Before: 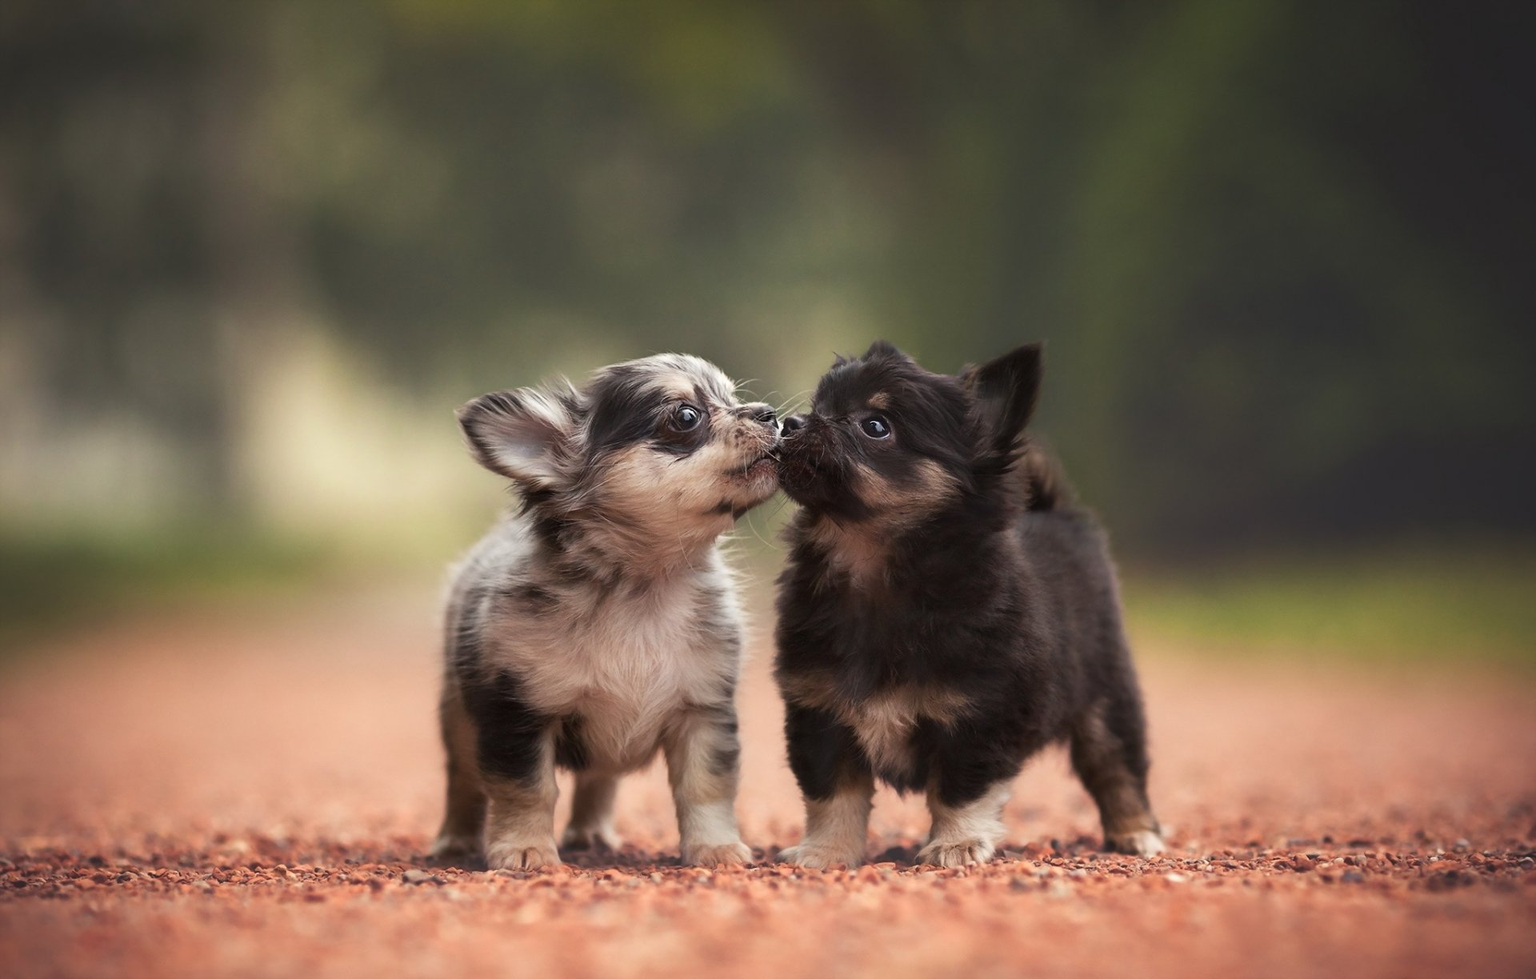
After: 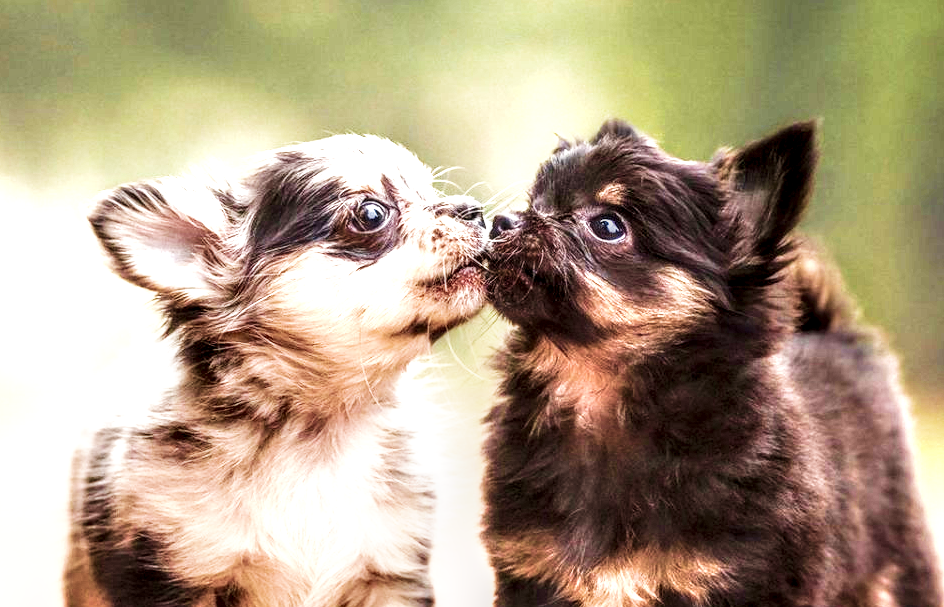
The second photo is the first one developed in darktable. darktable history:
base curve: curves: ch0 [(0, 0) (0.007, 0.004) (0.027, 0.03) (0.046, 0.07) (0.207, 0.54) (0.442, 0.872) (0.673, 0.972) (1, 1)], preserve colors none
velvia: strength 50.18%
crop: left 25.403%, top 25.084%, right 25.383%, bottom 25.29%
local contrast: highlights 0%, shadows 7%, detail 181%
color zones: curves: ch0 [(0.068, 0.464) (0.25, 0.5) (0.48, 0.508) (0.75, 0.536) (0.886, 0.476) (0.967, 0.456)]; ch1 [(0.066, 0.456) (0.25, 0.5) (0.616, 0.508) (0.746, 0.56) (0.934, 0.444)]
exposure: black level correction 0, exposure 0.896 EV, compensate exposure bias true, compensate highlight preservation false
